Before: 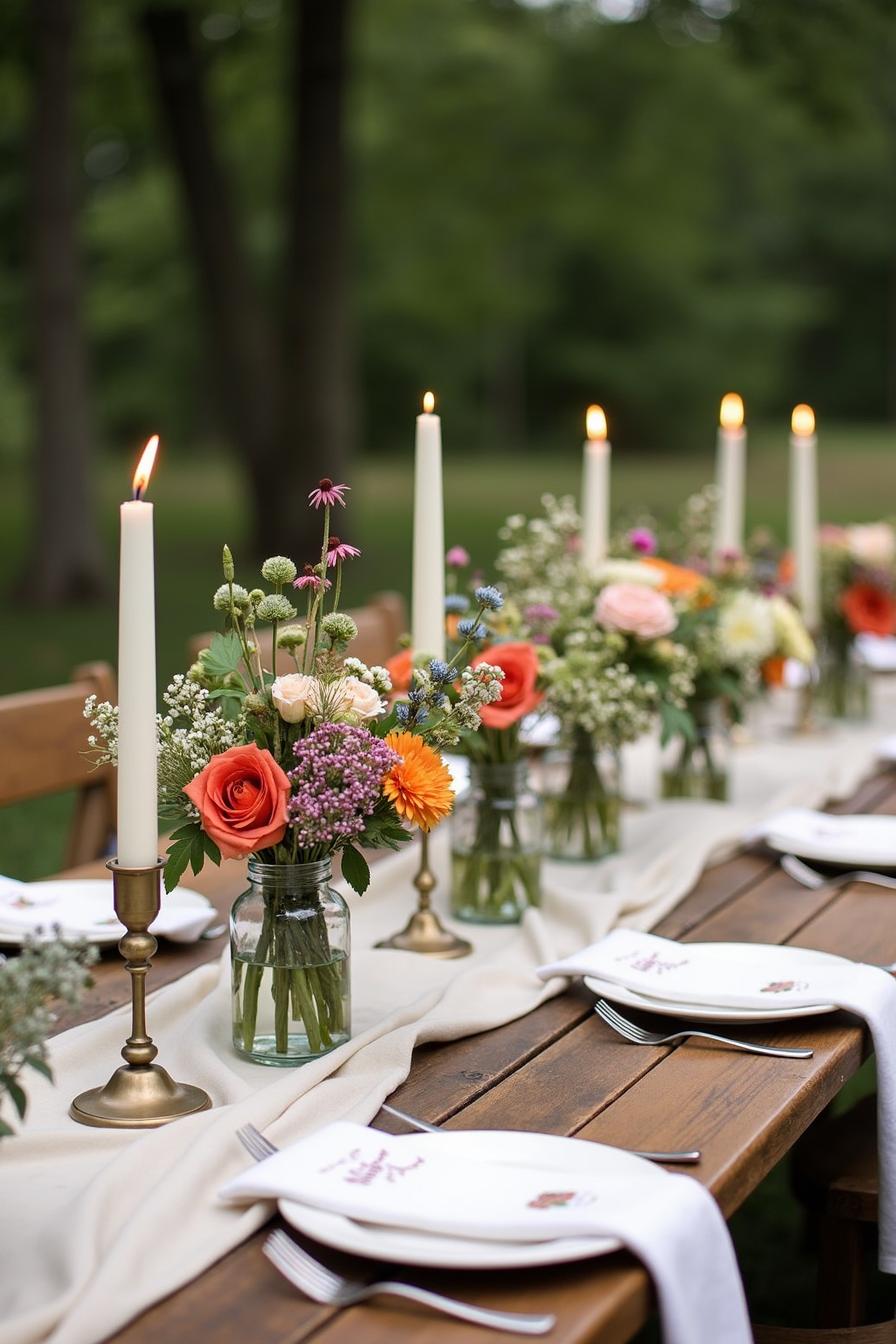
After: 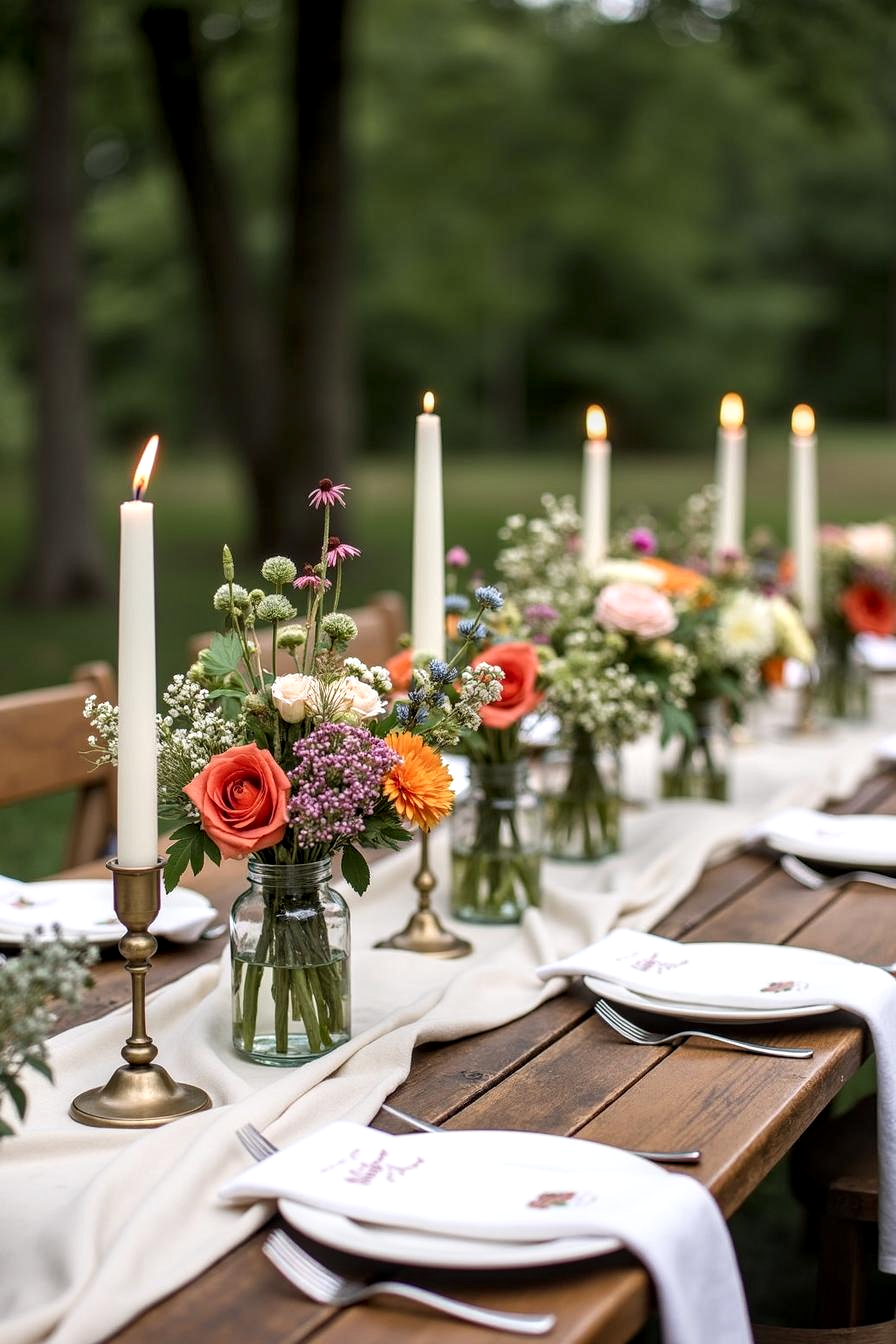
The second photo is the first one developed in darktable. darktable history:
shadows and highlights: shadows -1.63, highlights 39.45
local contrast: detail 139%
